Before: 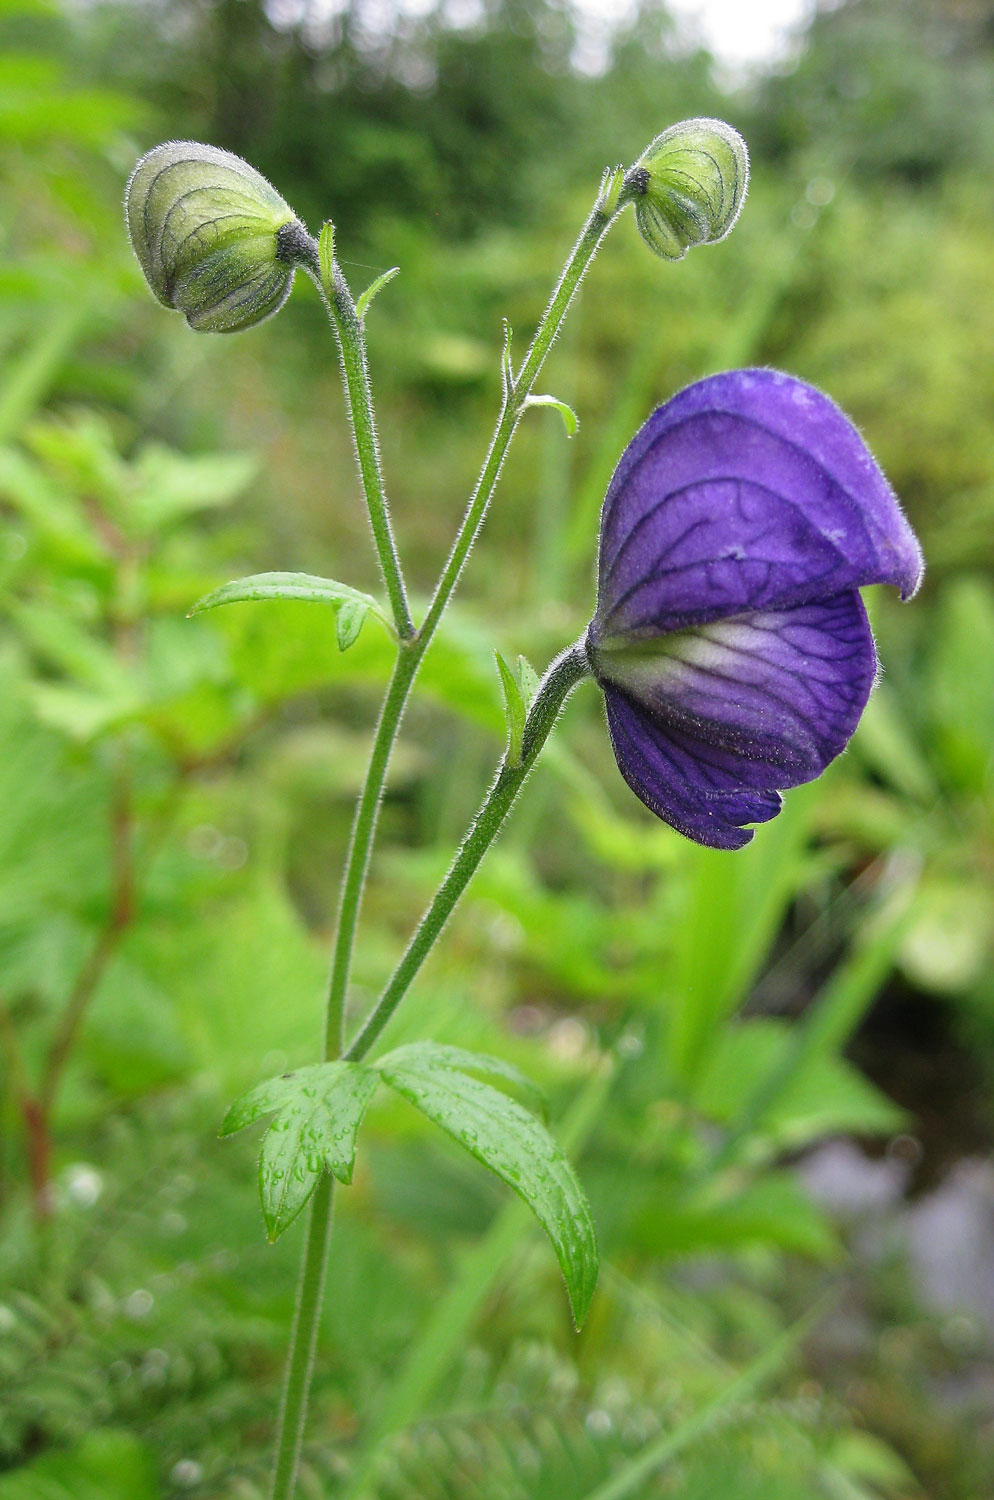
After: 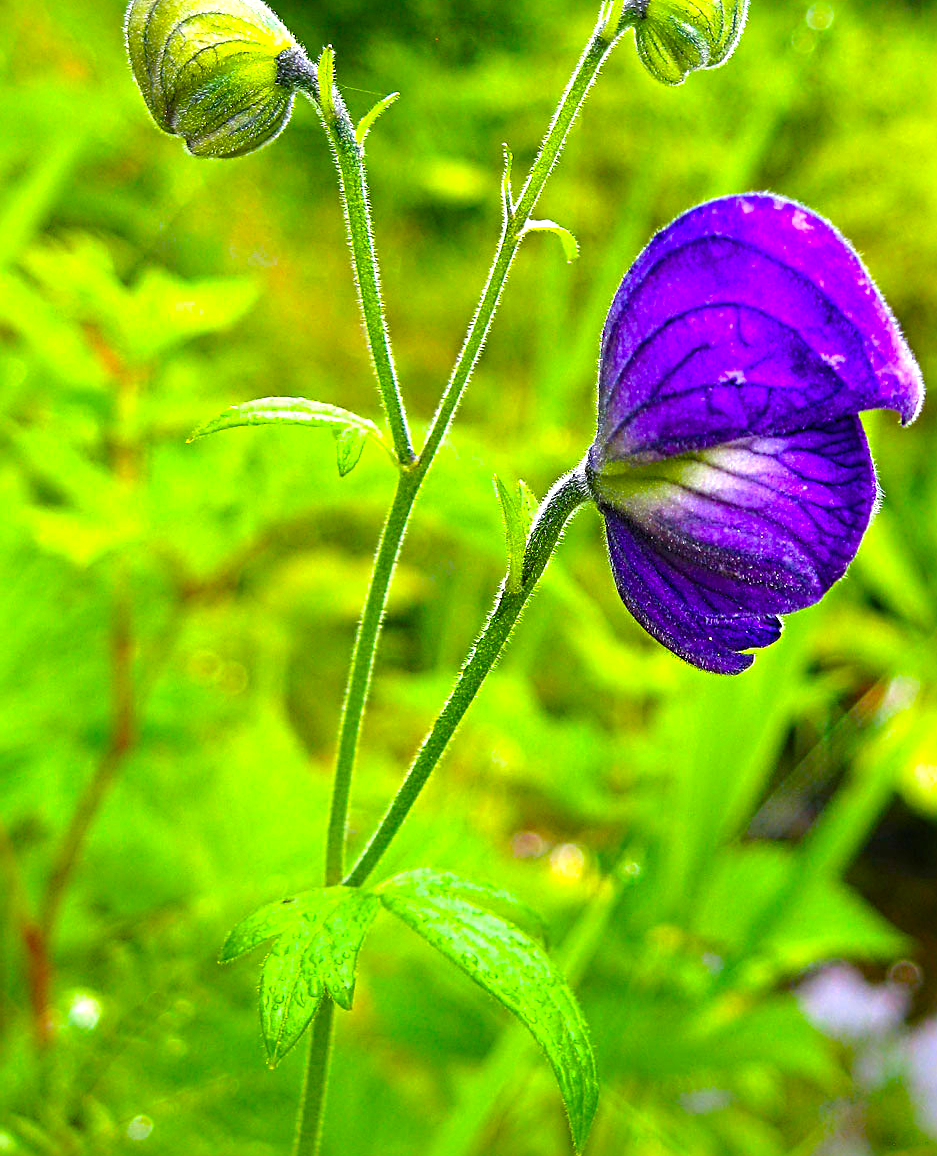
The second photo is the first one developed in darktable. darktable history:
sharpen: radius 4
crop and rotate: angle 0.03°, top 11.643%, right 5.651%, bottom 11.189%
color balance rgb: linear chroma grading › global chroma 42%, perceptual saturation grading › global saturation 42%, perceptual brilliance grading › global brilliance 25%, global vibrance 33%
local contrast: mode bilateral grid, contrast 20, coarseness 50, detail 120%, midtone range 0.2
